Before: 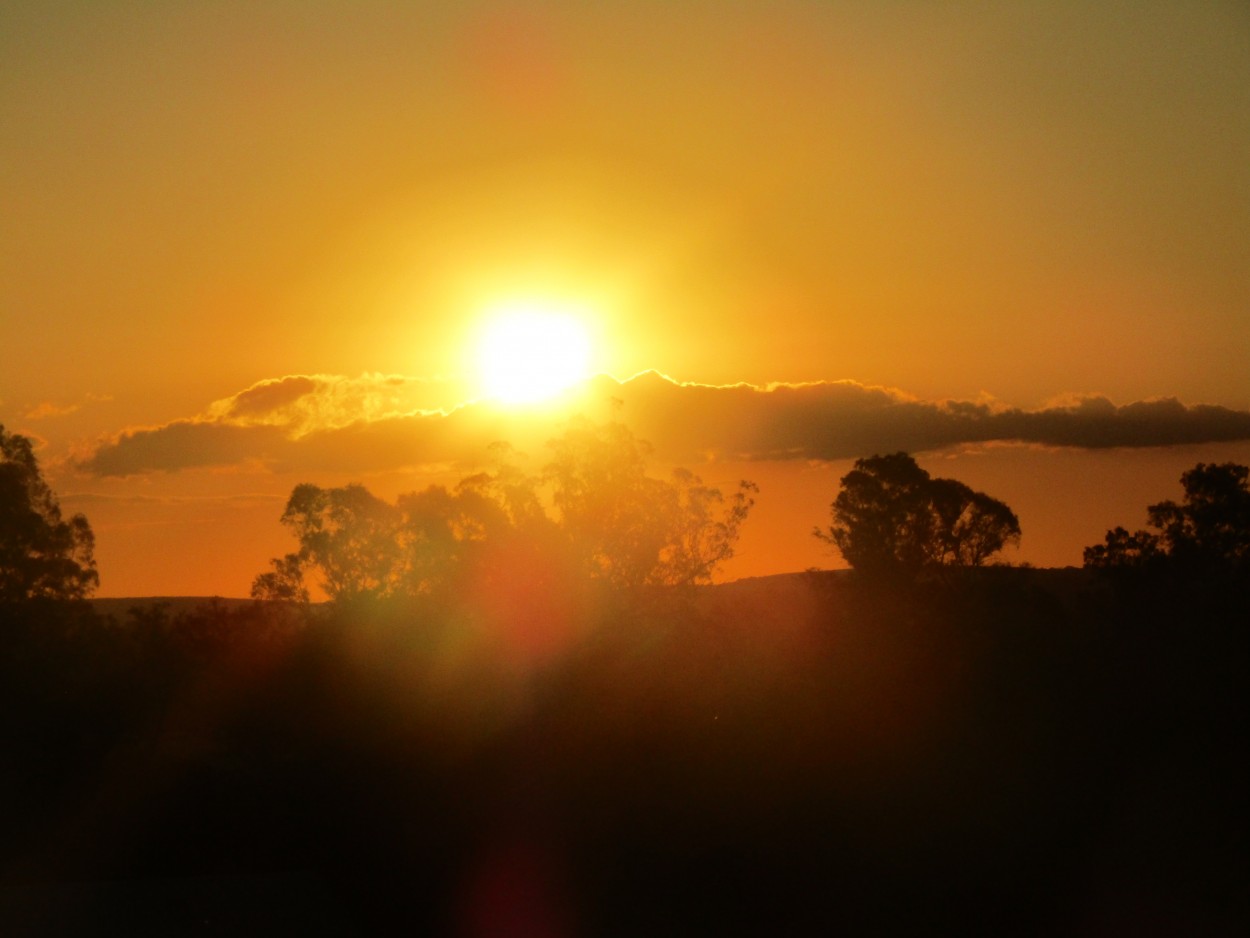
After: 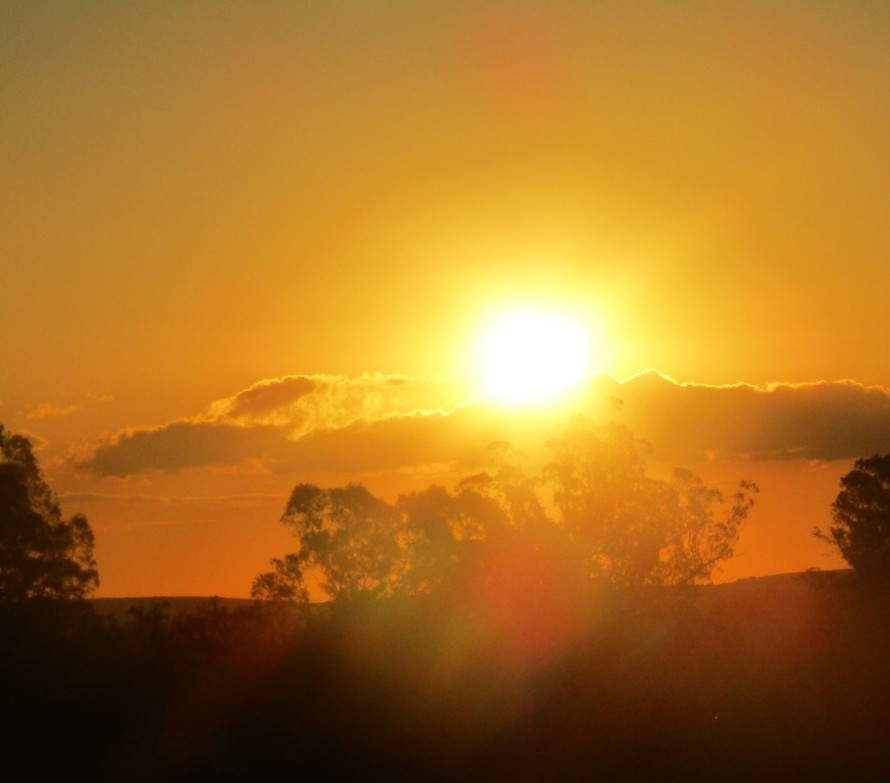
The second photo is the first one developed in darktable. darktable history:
crop: right 28.779%, bottom 16.457%
